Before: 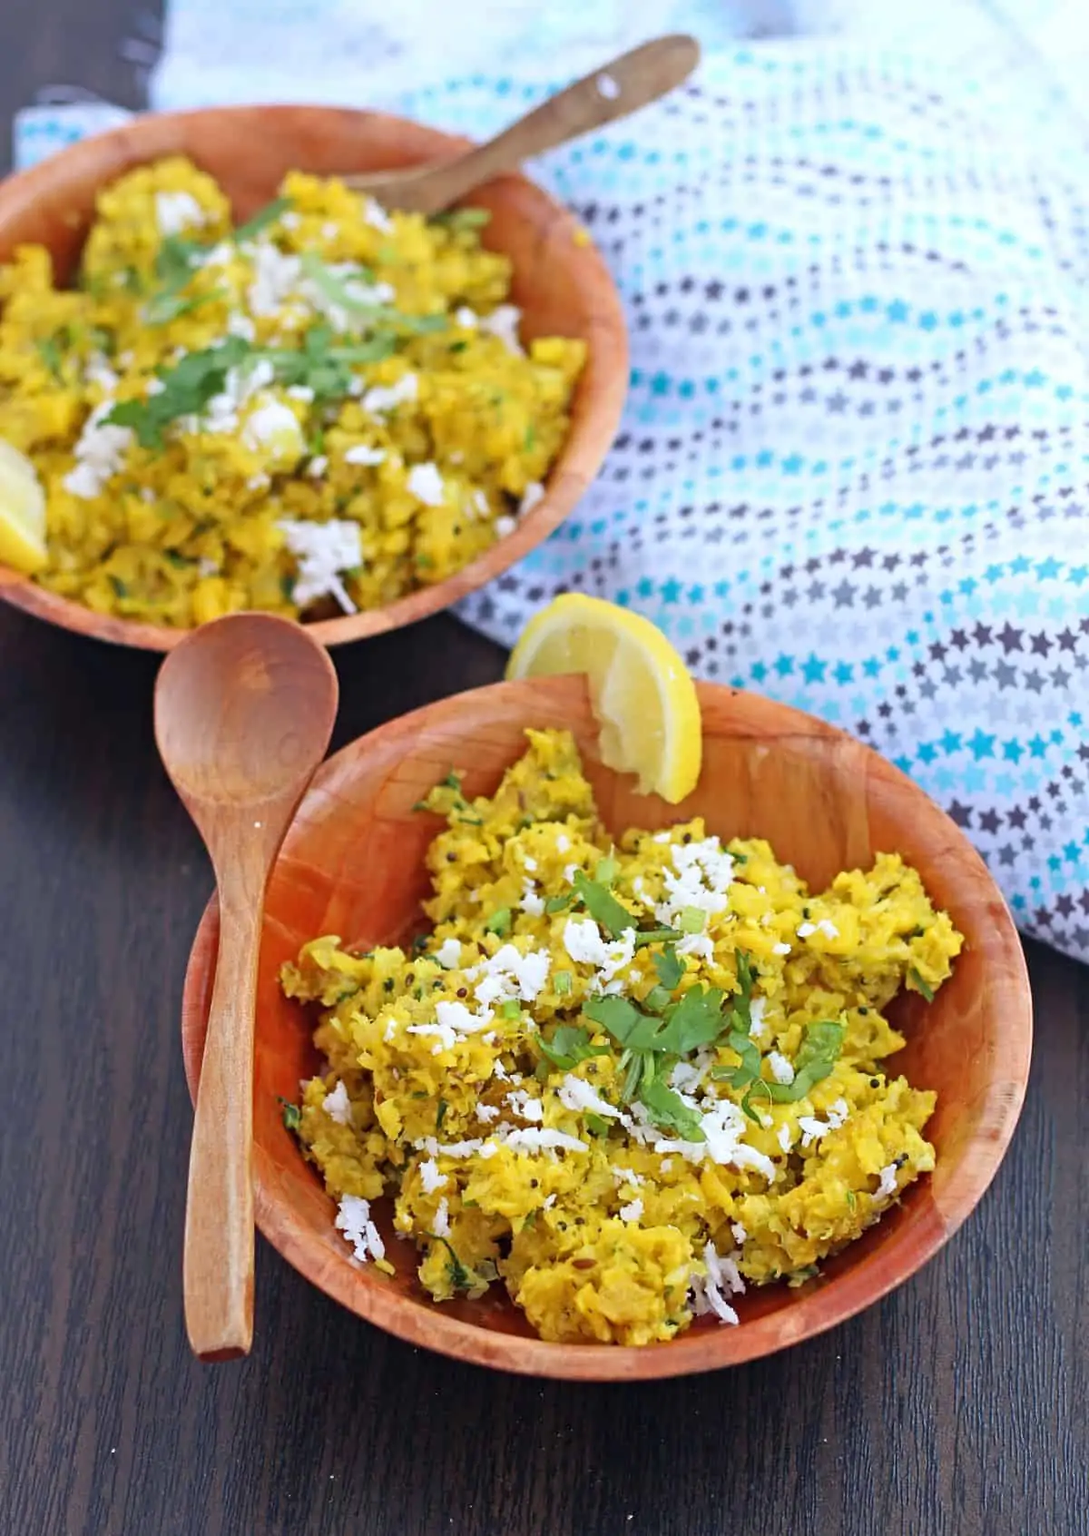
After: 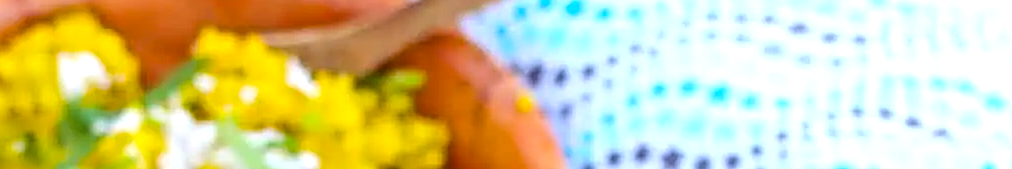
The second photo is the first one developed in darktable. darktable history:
color balance rgb: perceptual saturation grading › global saturation 40%, global vibrance 15%
crop and rotate: left 9.644%, top 9.491%, right 6.021%, bottom 80.509%
sharpen: on, module defaults
tone equalizer: -8 EV -0.417 EV, -7 EV -0.389 EV, -6 EV -0.333 EV, -5 EV -0.222 EV, -3 EV 0.222 EV, -2 EV 0.333 EV, -1 EV 0.389 EV, +0 EV 0.417 EV, edges refinement/feathering 500, mask exposure compensation -1.57 EV, preserve details no
